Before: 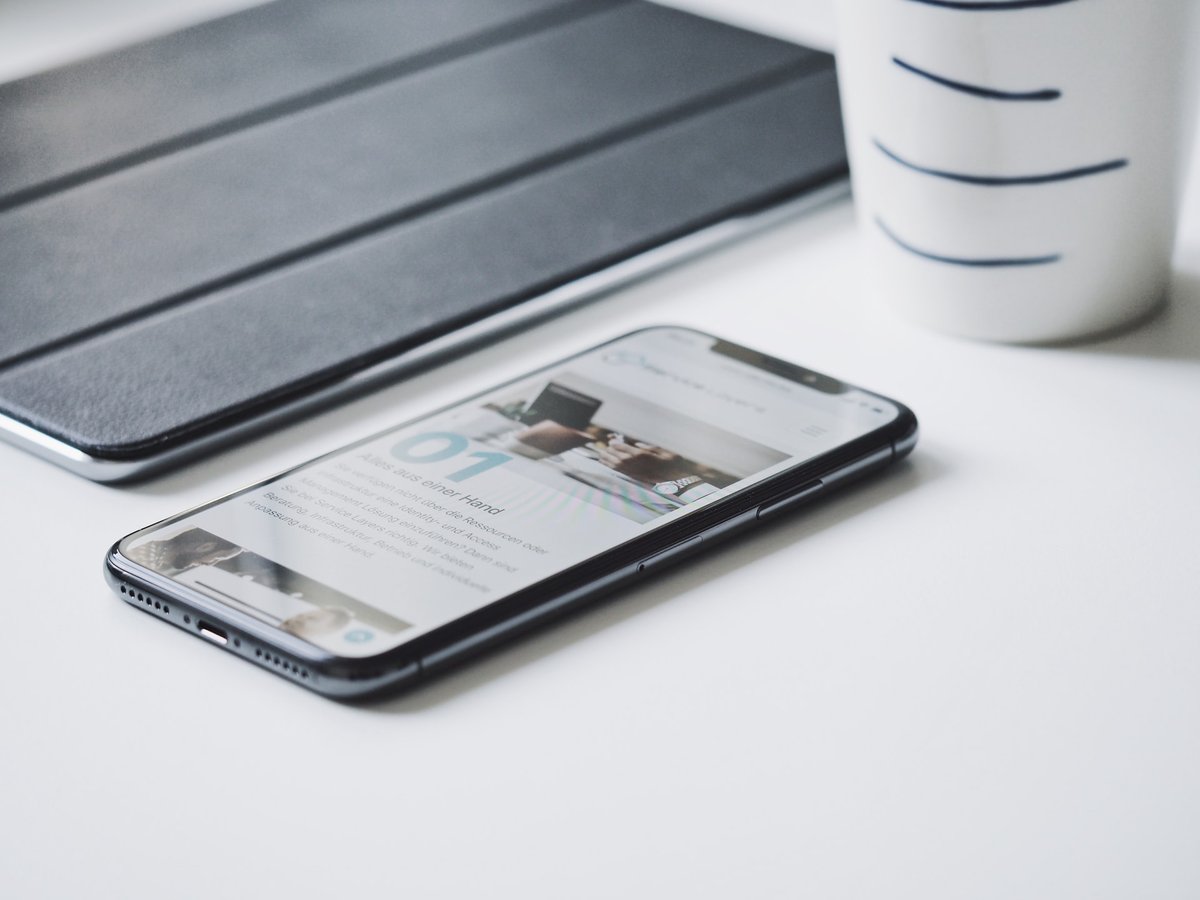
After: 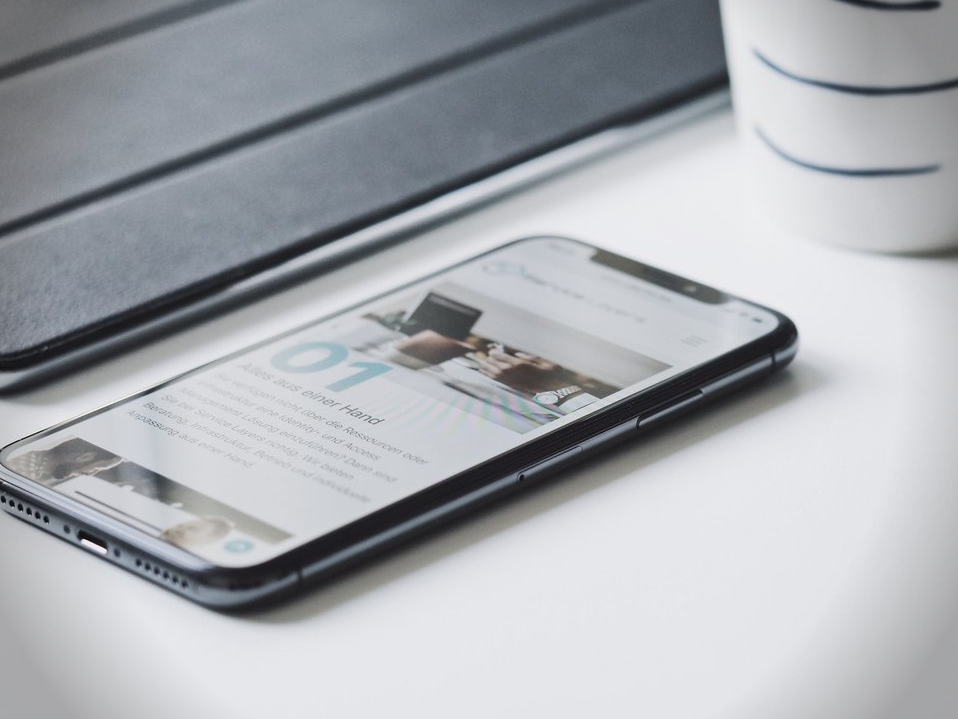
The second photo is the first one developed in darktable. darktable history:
vignetting: fall-off start 88.03%, fall-off radius 24.9%
crop and rotate: left 10.071%, top 10.071%, right 10.02%, bottom 10.02%
